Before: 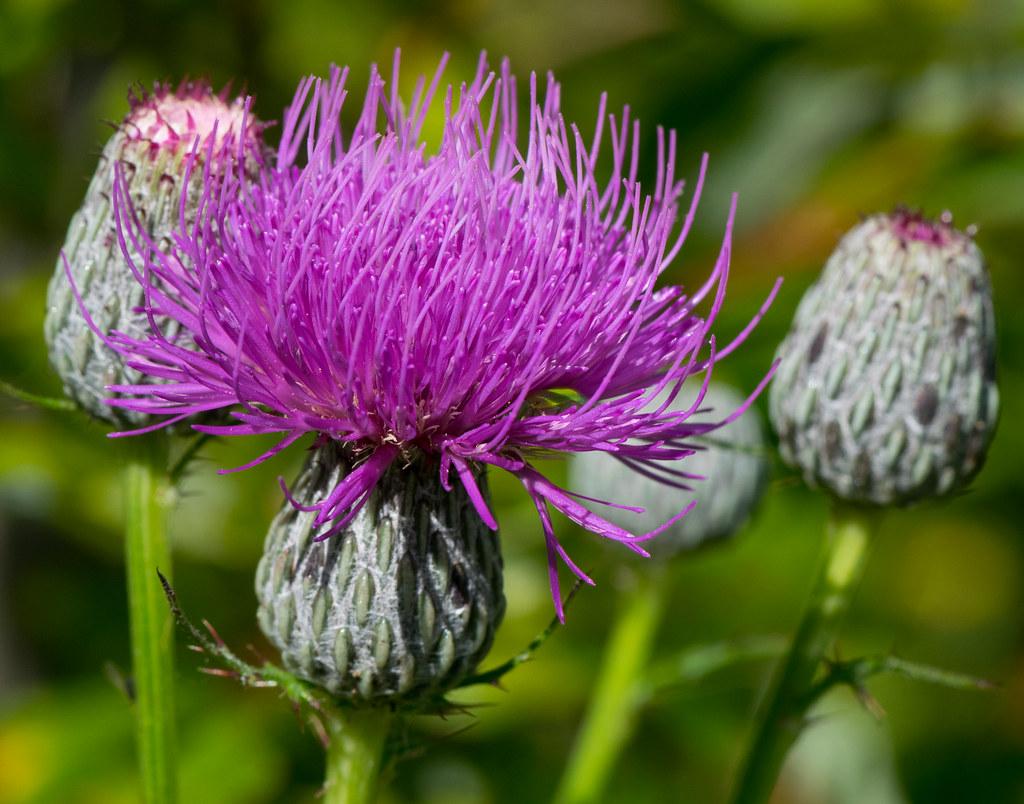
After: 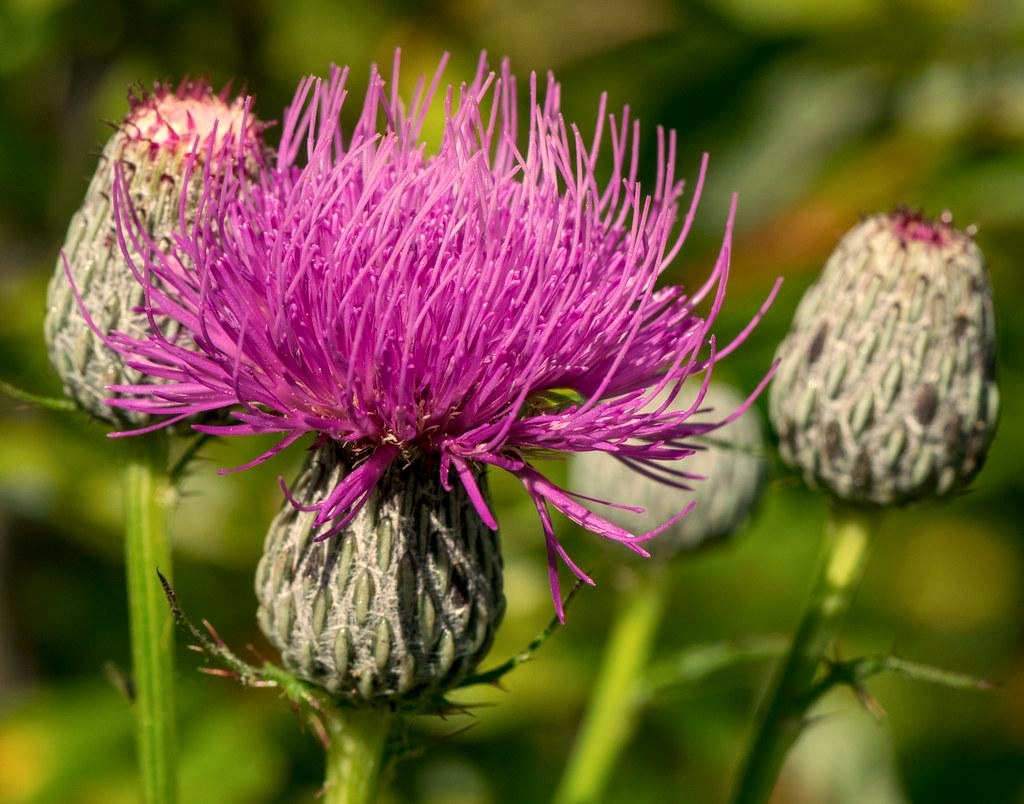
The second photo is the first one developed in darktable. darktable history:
local contrast: on, module defaults
white balance: red 1.123, blue 0.83
